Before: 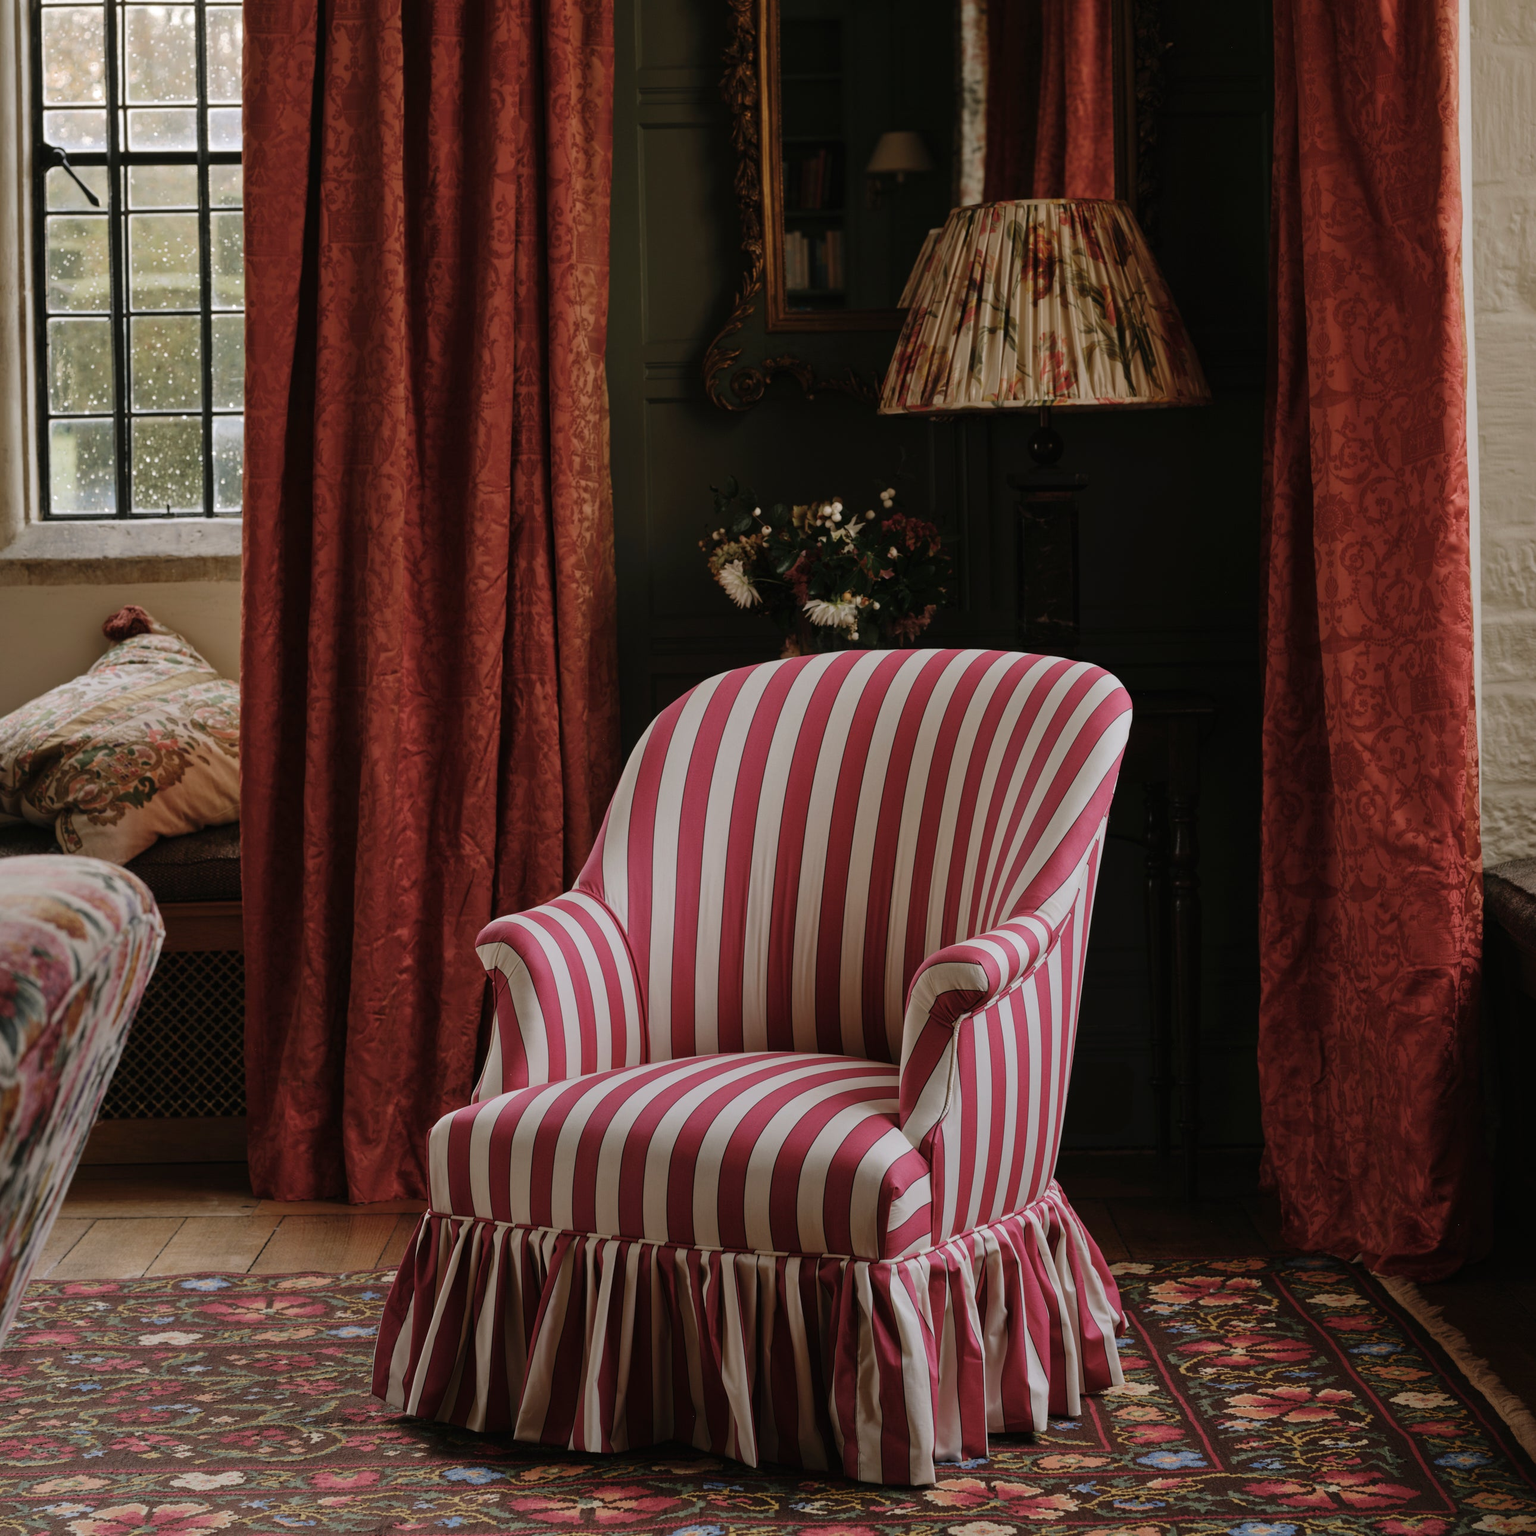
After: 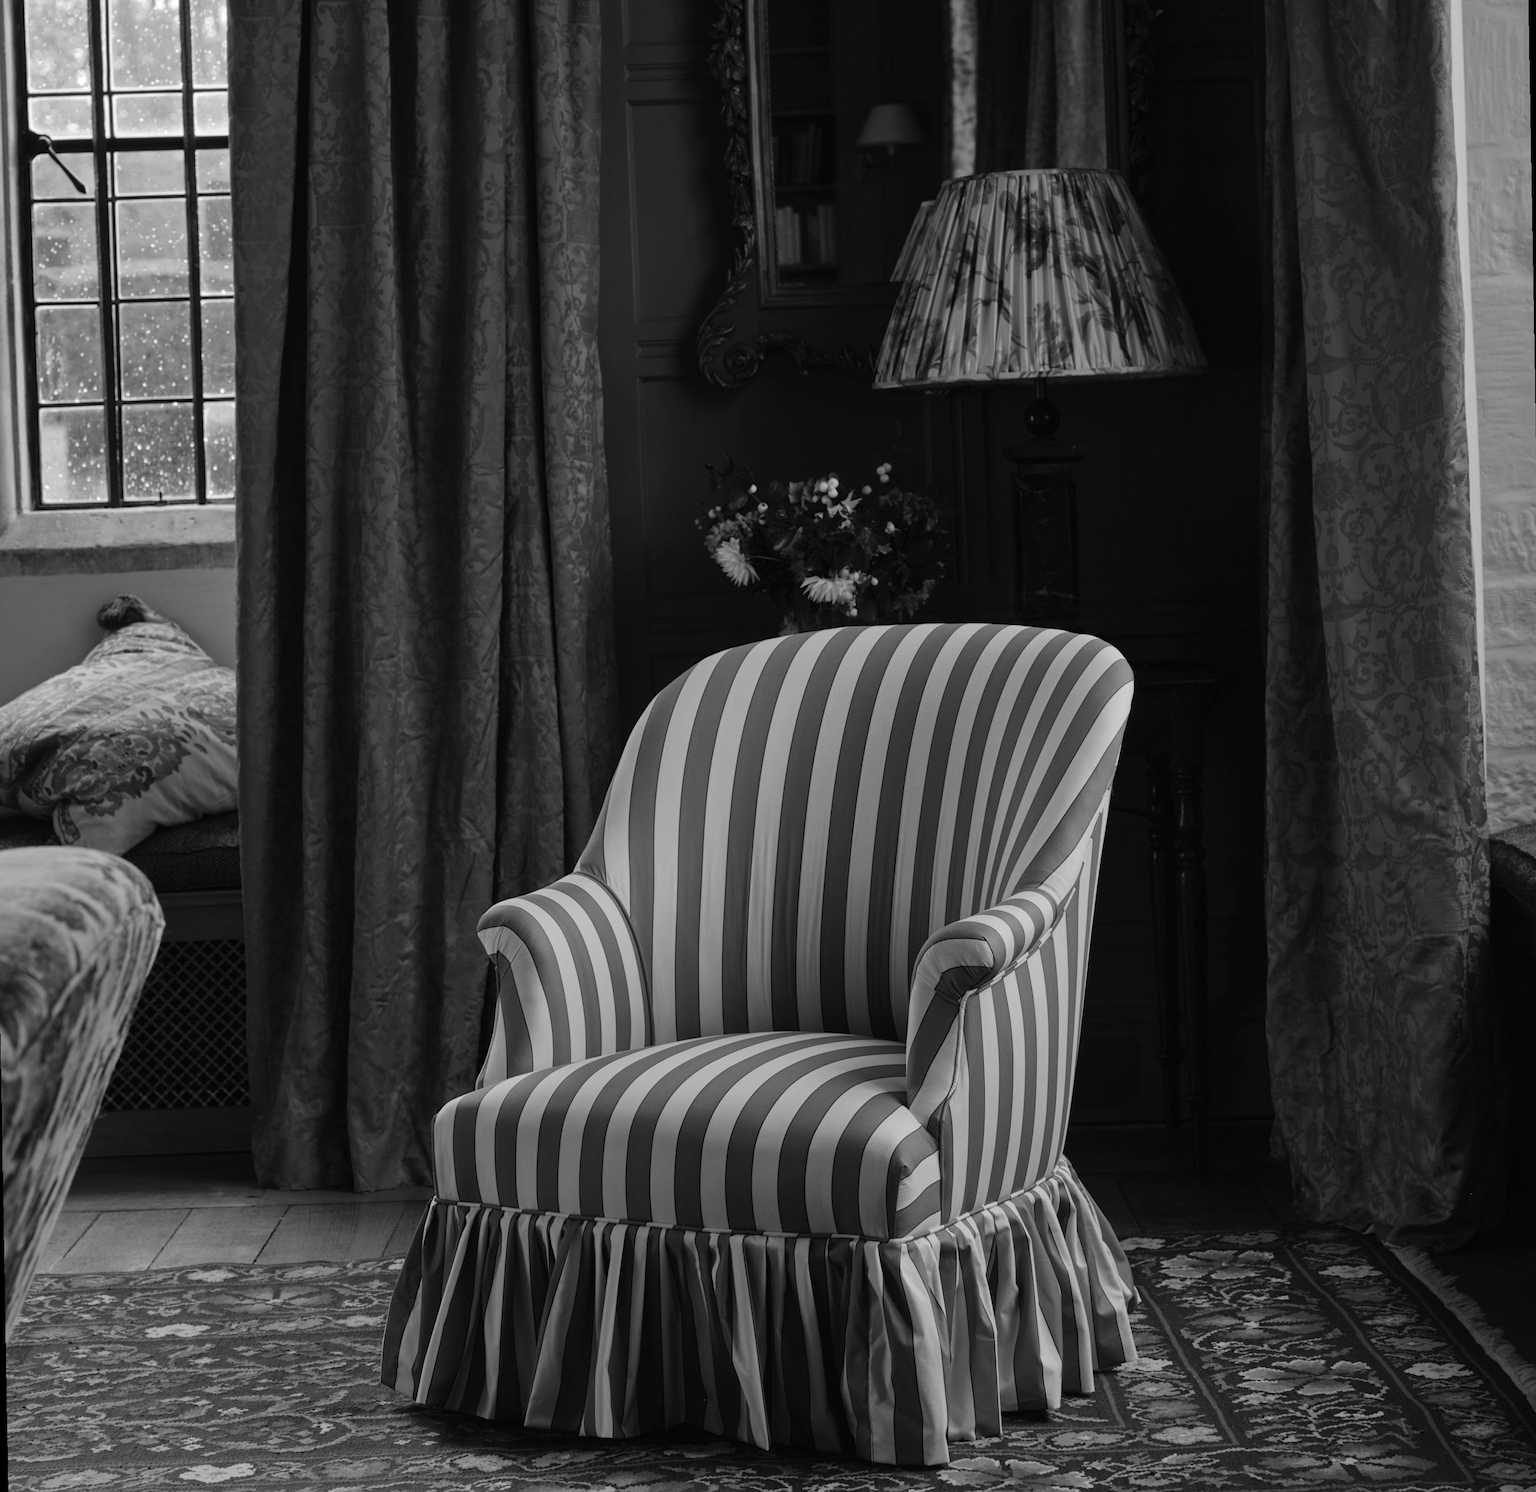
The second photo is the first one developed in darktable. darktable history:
white balance: red 0.986, blue 1.01
rotate and perspective: rotation -1°, crop left 0.011, crop right 0.989, crop top 0.025, crop bottom 0.975
color zones: curves: ch0 [(0, 0.5) (0.125, 0.4) (0.25, 0.5) (0.375, 0.4) (0.5, 0.4) (0.625, 0.6) (0.75, 0.6) (0.875, 0.5)]; ch1 [(0, 0.35) (0.125, 0.45) (0.25, 0.35) (0.375, 0.35) (0.5, 0.35) (0.625, 0.35) (0.75, 0.45) (0.875, 0.35)]; ch2 [(0, 0.6) (0.125, 0.5) (0.25, 0.5) (0.375, 0.6) (0.5, 0.6) (0.625, 0.5) (0.75, 0.5) (0.875, 0.5)]
monochrome: on, module defaults
